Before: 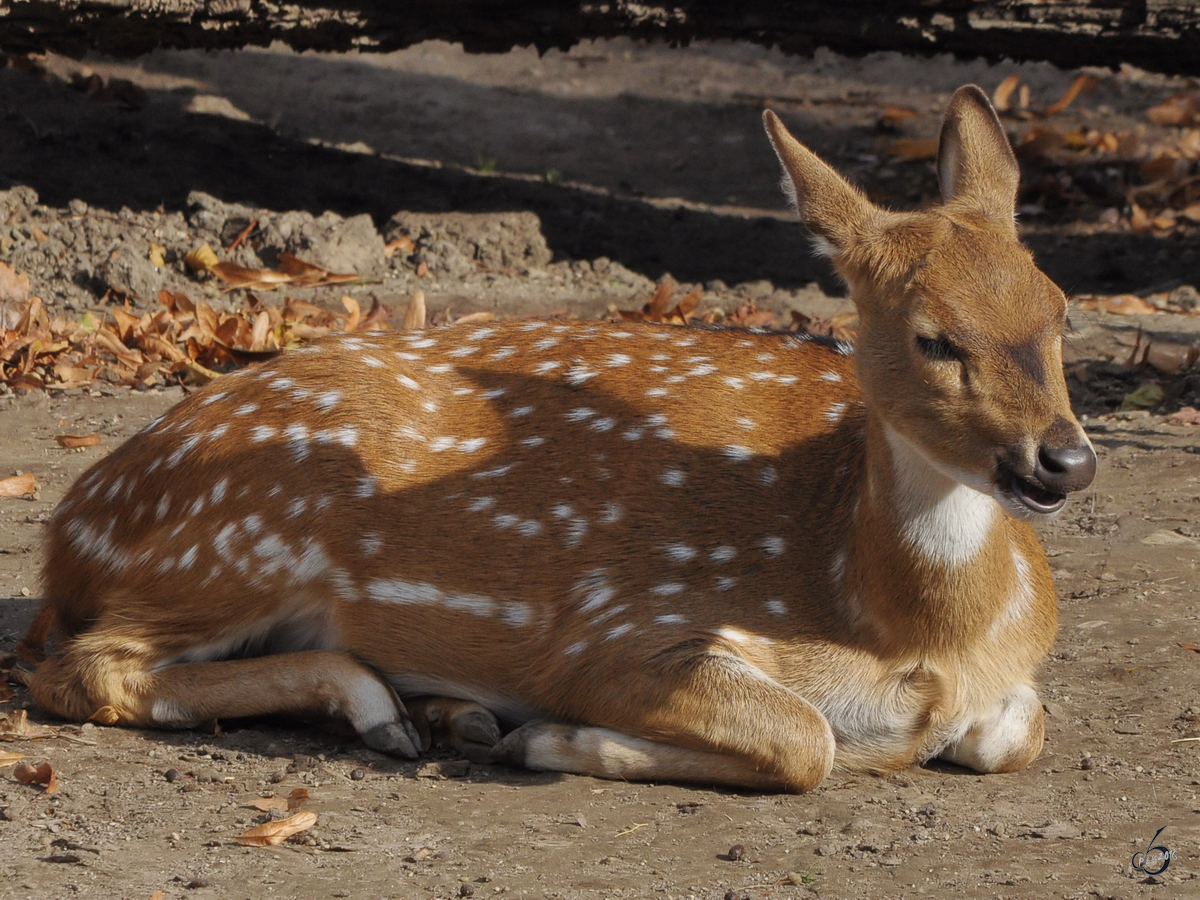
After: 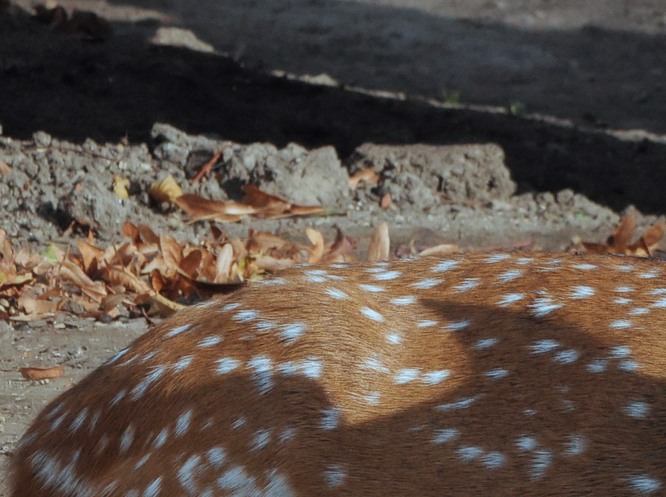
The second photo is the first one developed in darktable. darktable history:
crop and rotate: left 3.033%, top 7.567%, right 41.463%, bottom 37.172%
color correction: highlights a* -10.44, highlights b* -18.76
